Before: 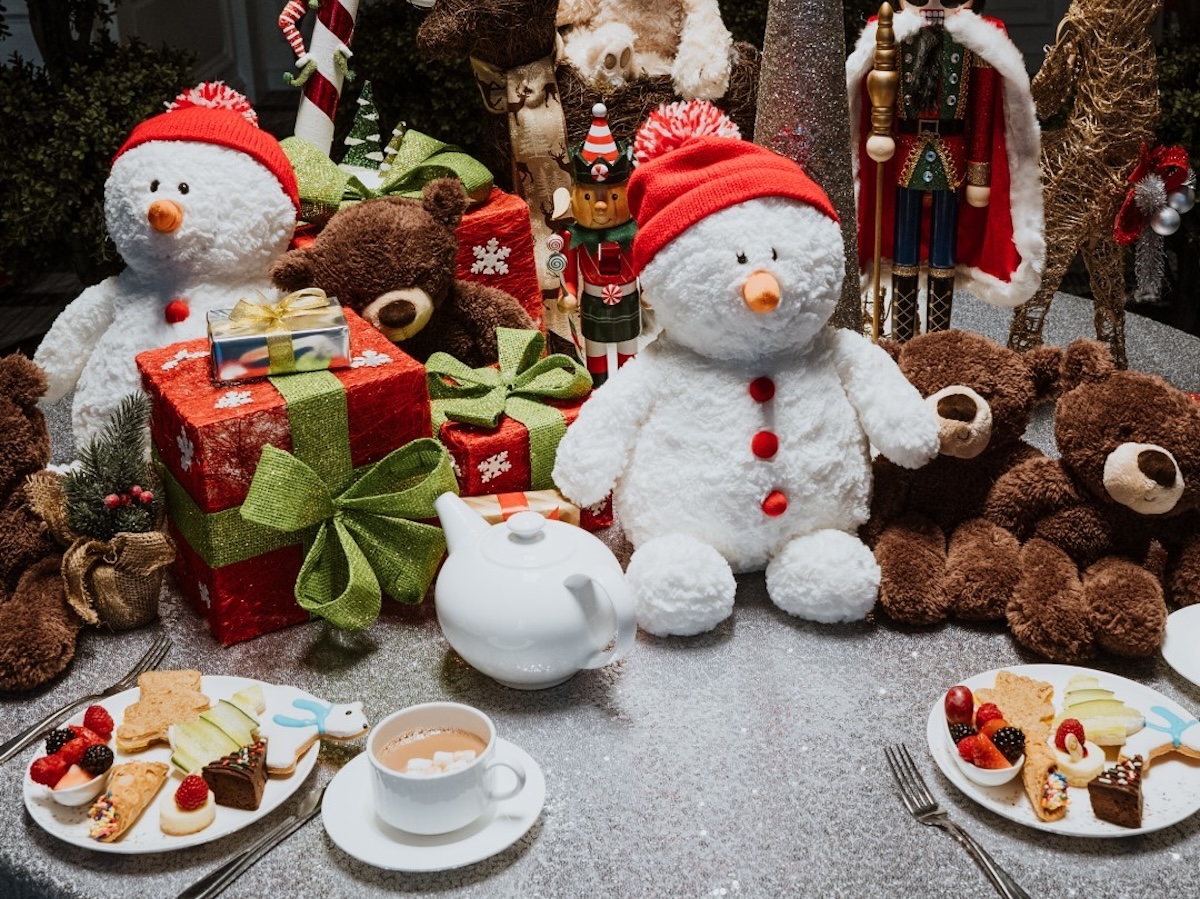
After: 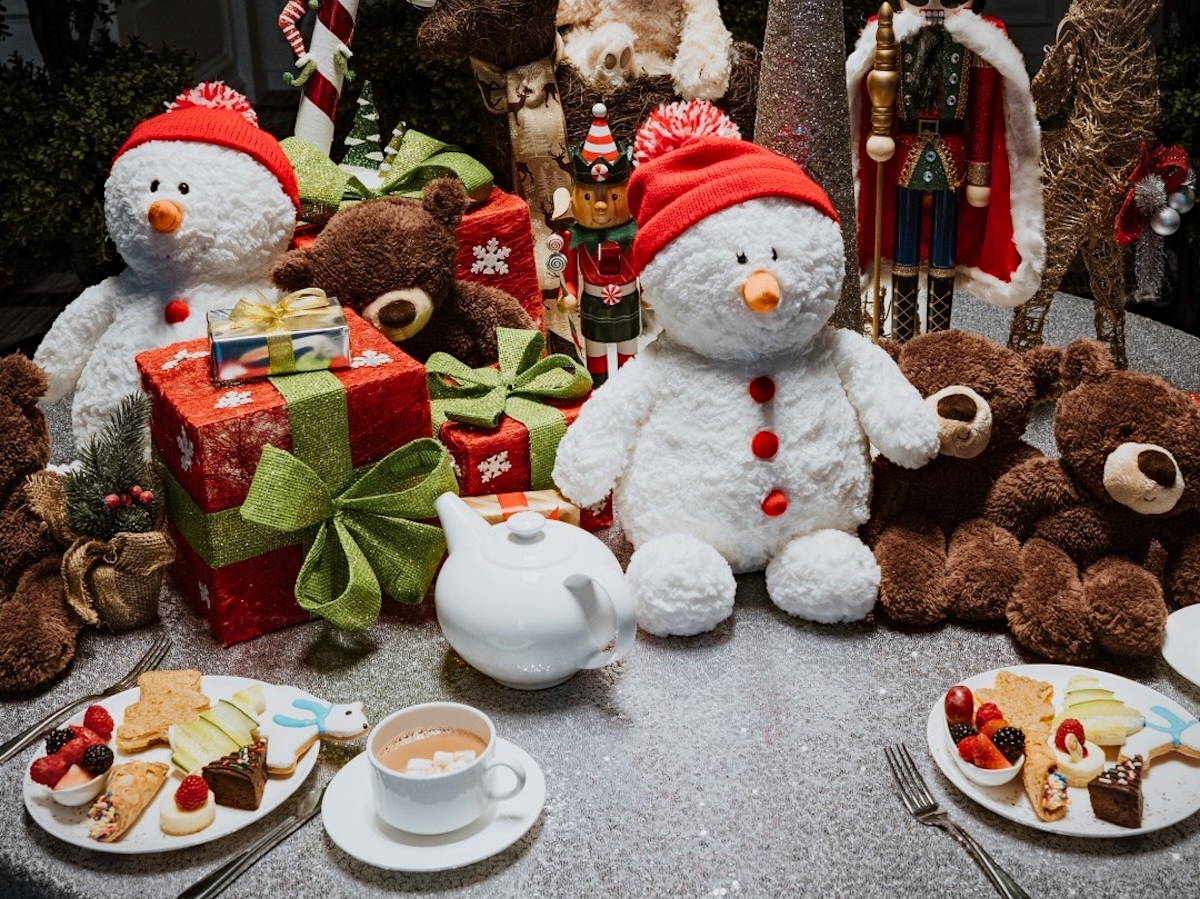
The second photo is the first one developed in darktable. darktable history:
haze removal: compatibility mode true, adaptive false
vignetting: fall-off start 100%, fall-off radius 64.94%, automatic ratio true, unbound false
